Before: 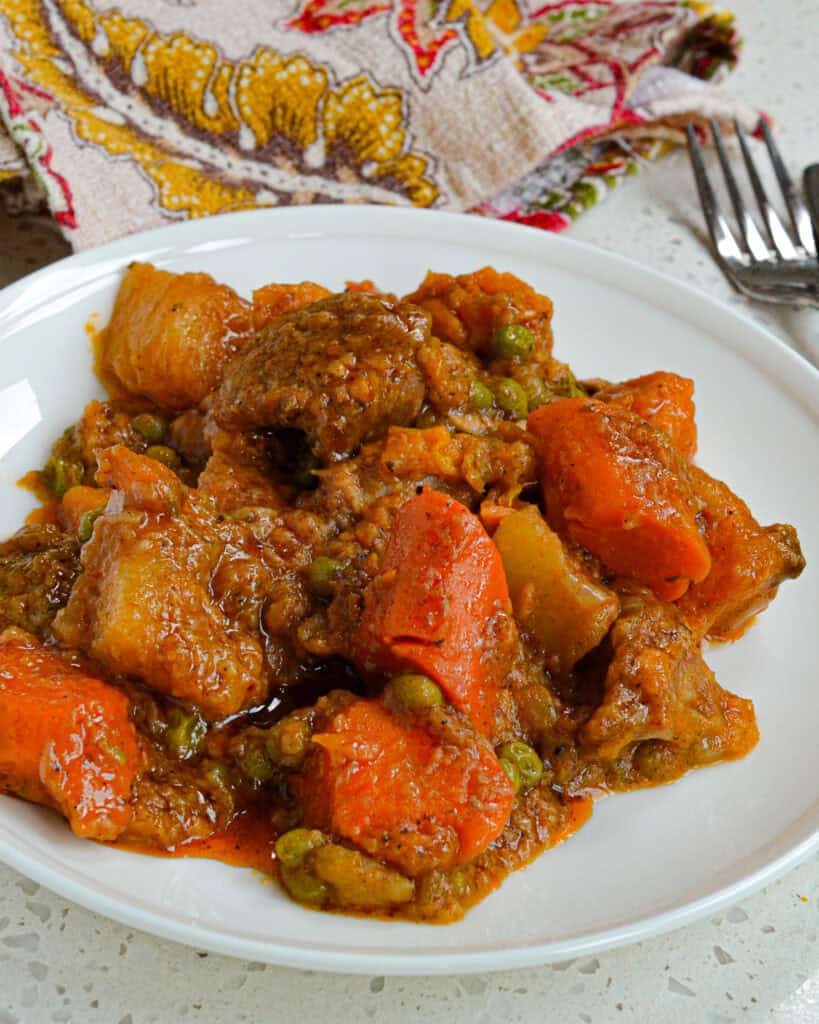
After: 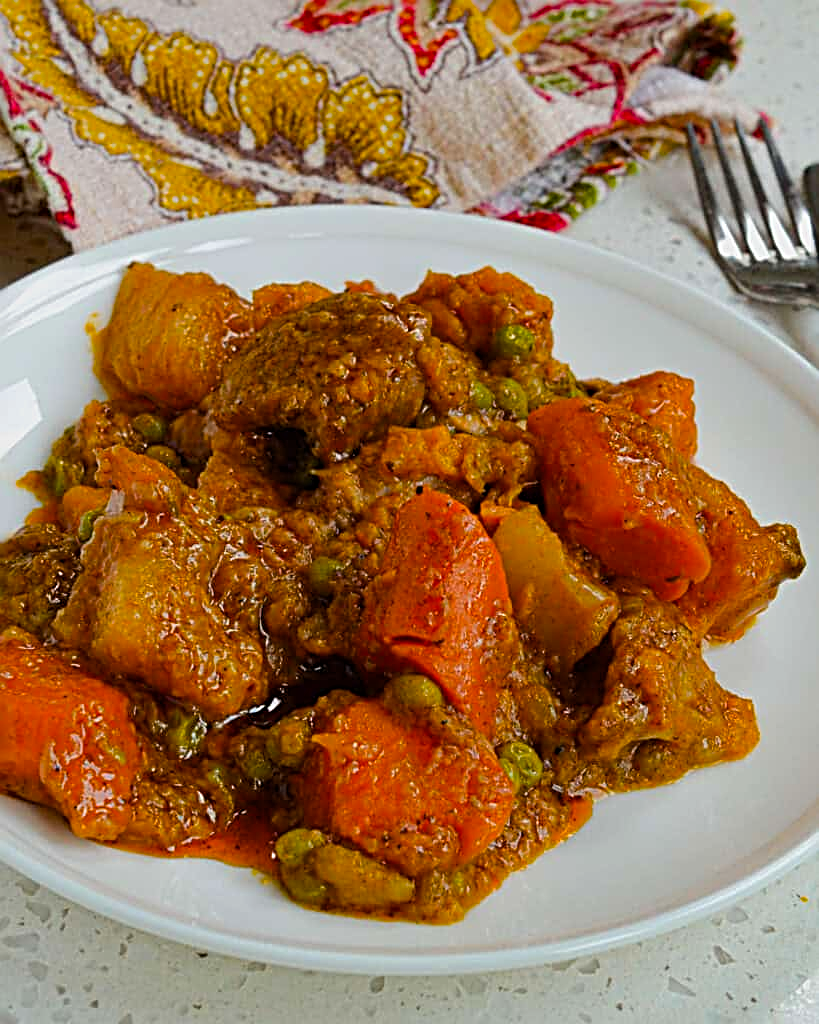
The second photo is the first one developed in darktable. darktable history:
sharpen: radius 2.848, amount 0.73
exposure: exposure -0.244 EV, compensate exposure bias true, compensate highlight preservation false
color balance rgb: perceptual saturation grading › global saturation 30.595%
